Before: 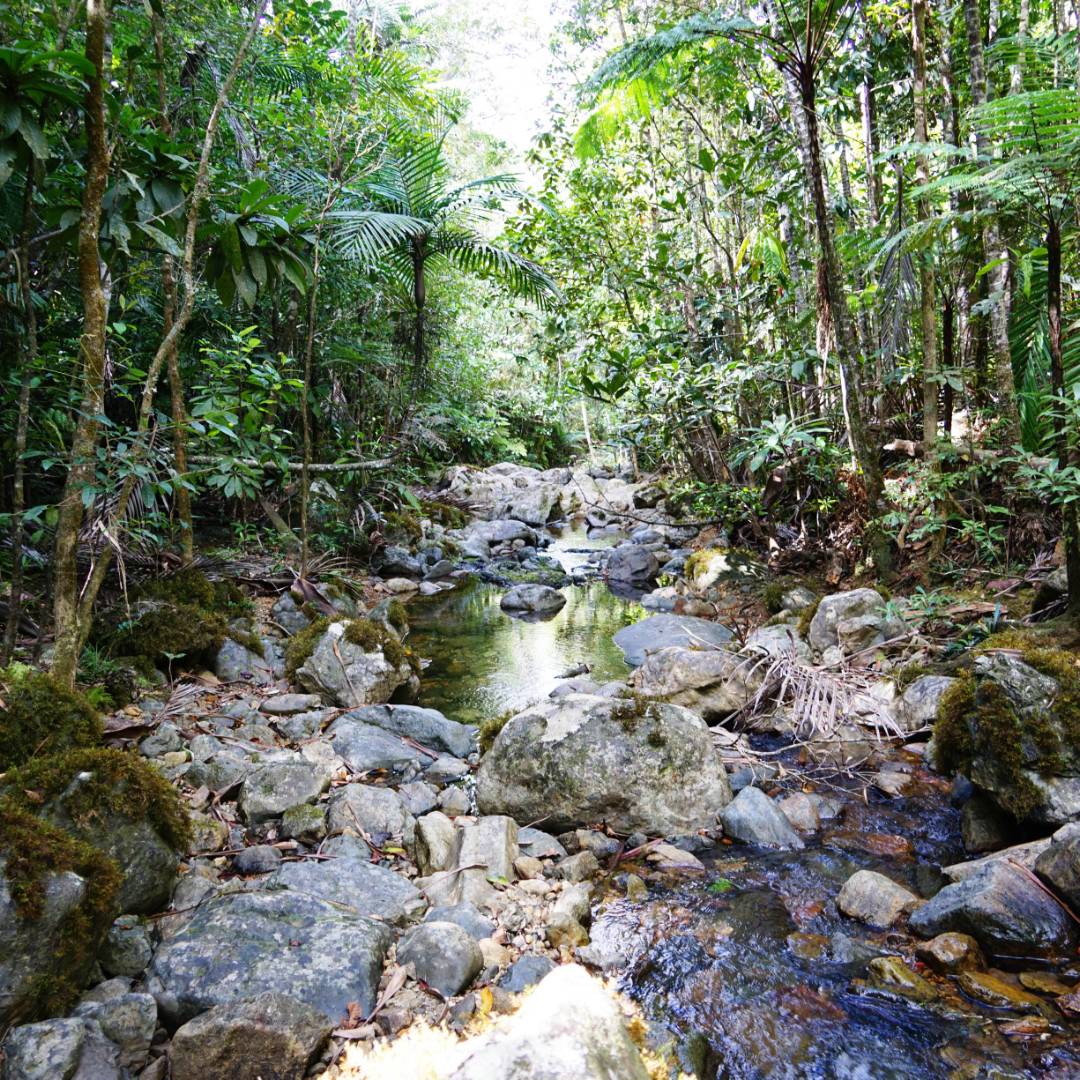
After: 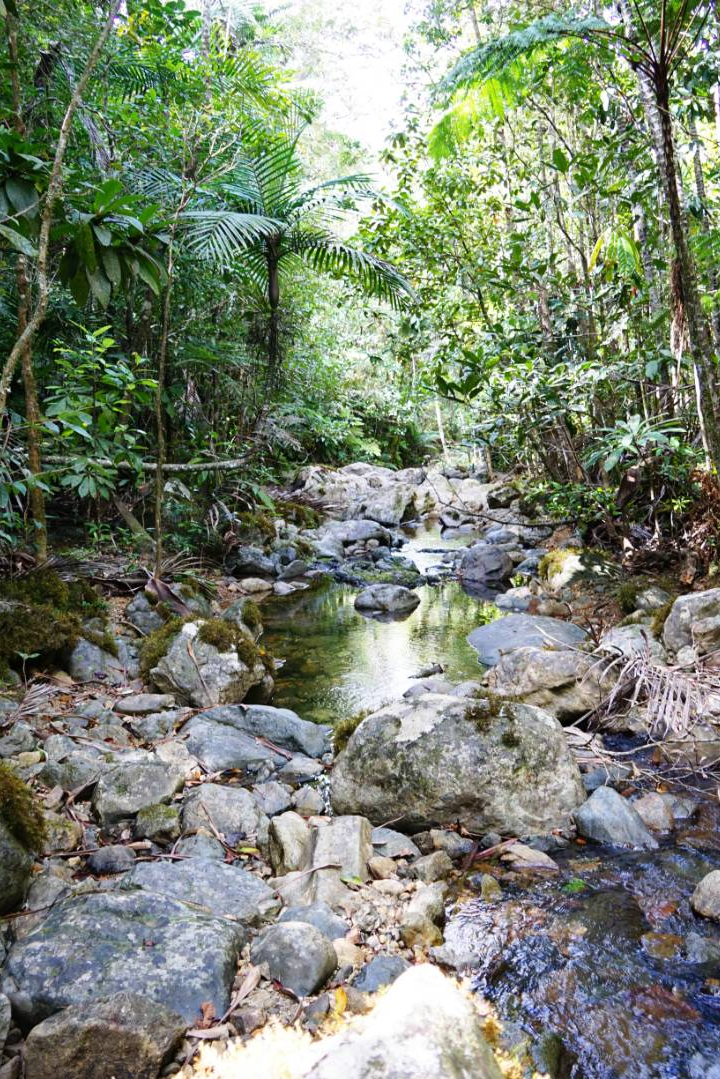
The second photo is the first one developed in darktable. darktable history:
crop and rotate: left 13.537%, right 19.796%
tone equalizer: on, module defaults
